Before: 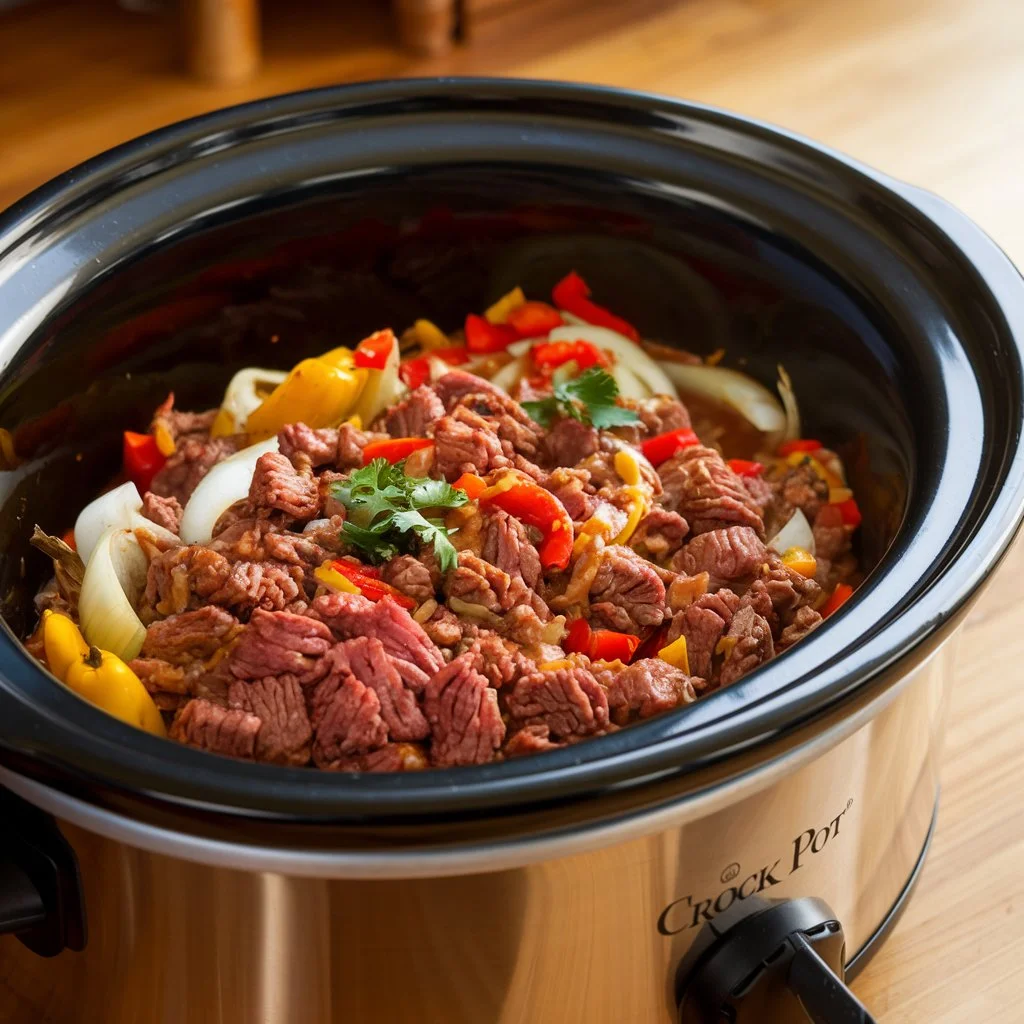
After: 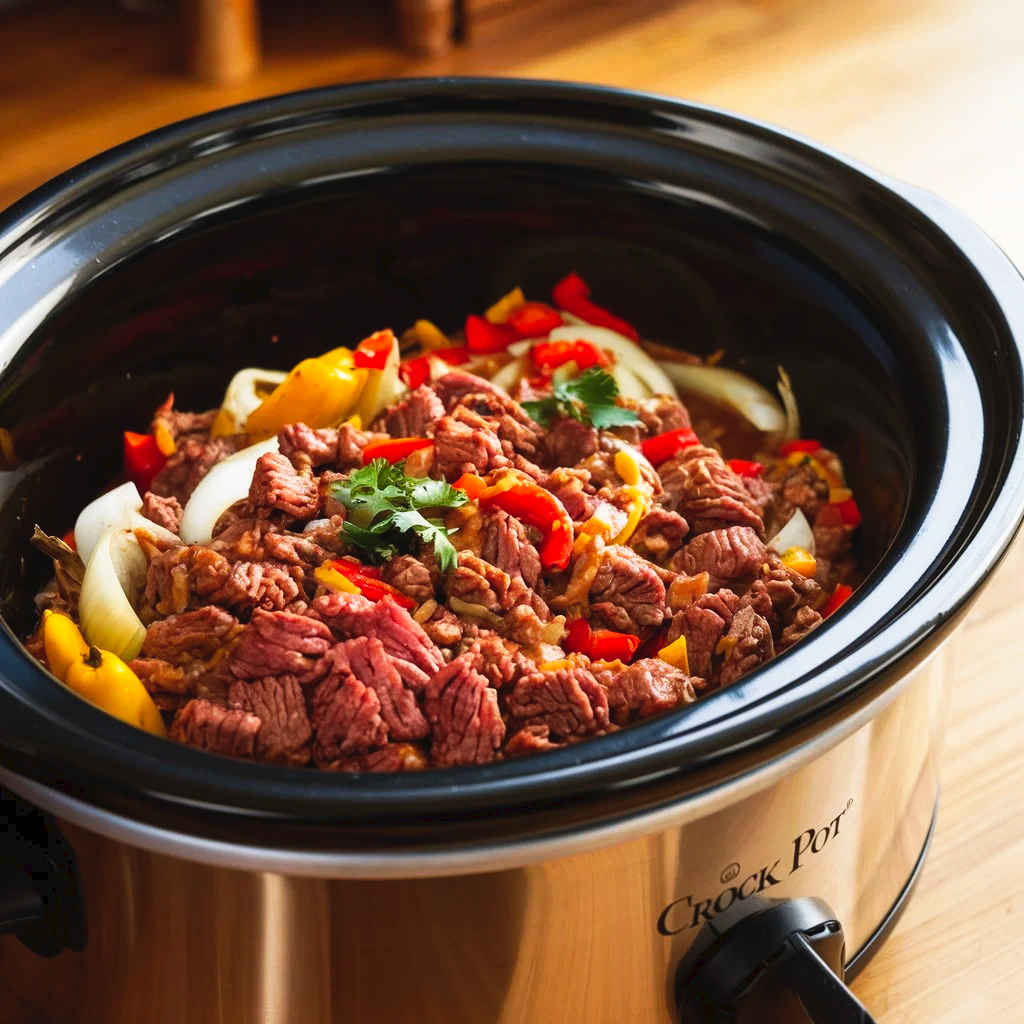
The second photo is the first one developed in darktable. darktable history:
contrast brightness saturation: contrast 0.01, saturation -0.05
tone curve: curves: ch0 [(0, 0) (0.003, 0.036) (0.011, 0.04) (0.025, 0.042) (0.044, 0.052) (0.069, 0.066) (0.1, 0.085) (0.136, 0.106) (0.177, 0.144) (0.224, 0.188) (0.277, 0.241) (0.335, 0.307) (0.399, 0.382) (0.468, 0.466) (0.543, 0.56) (0.623, 0.672) (0.709, 0.772) (0.801, 0.876) (0.898, 0.949) (1, 1)], preserve colors none
